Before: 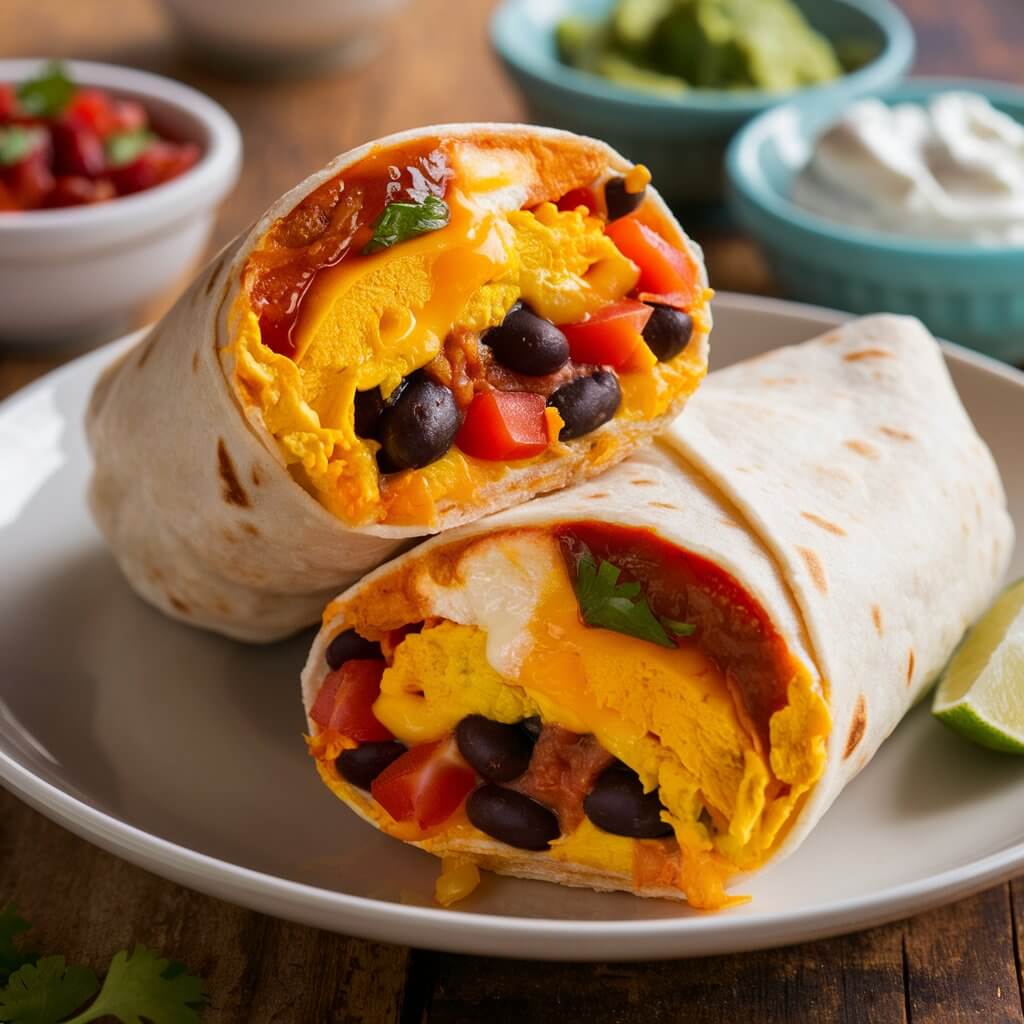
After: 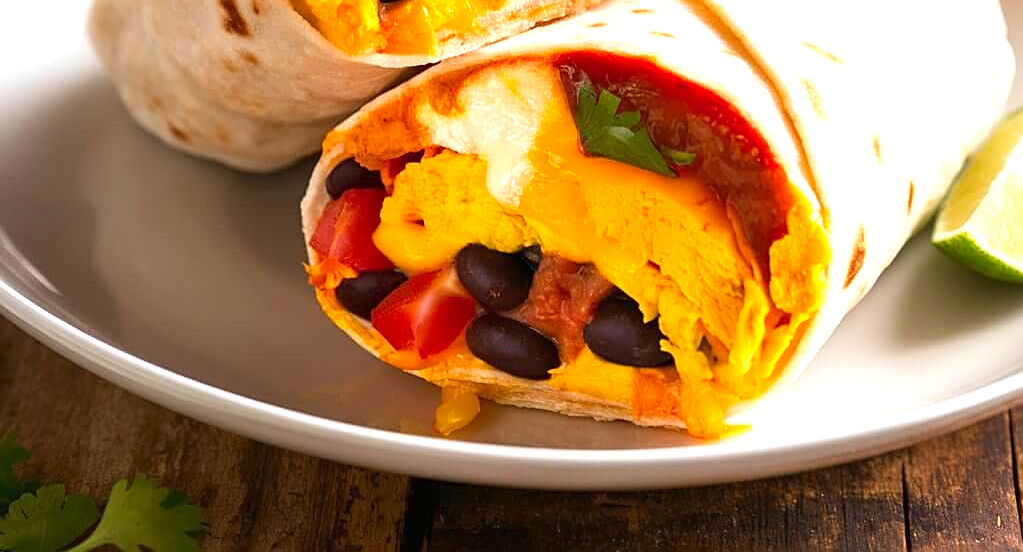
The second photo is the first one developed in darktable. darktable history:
sharpen: on, module defaults
exposure: black level correction 0, exposure 1.001 EV, compensate highlight preservation false
contrast brightness saturation: saturation 0.104
crop and rotate: top 46.002%, right 0.048%
